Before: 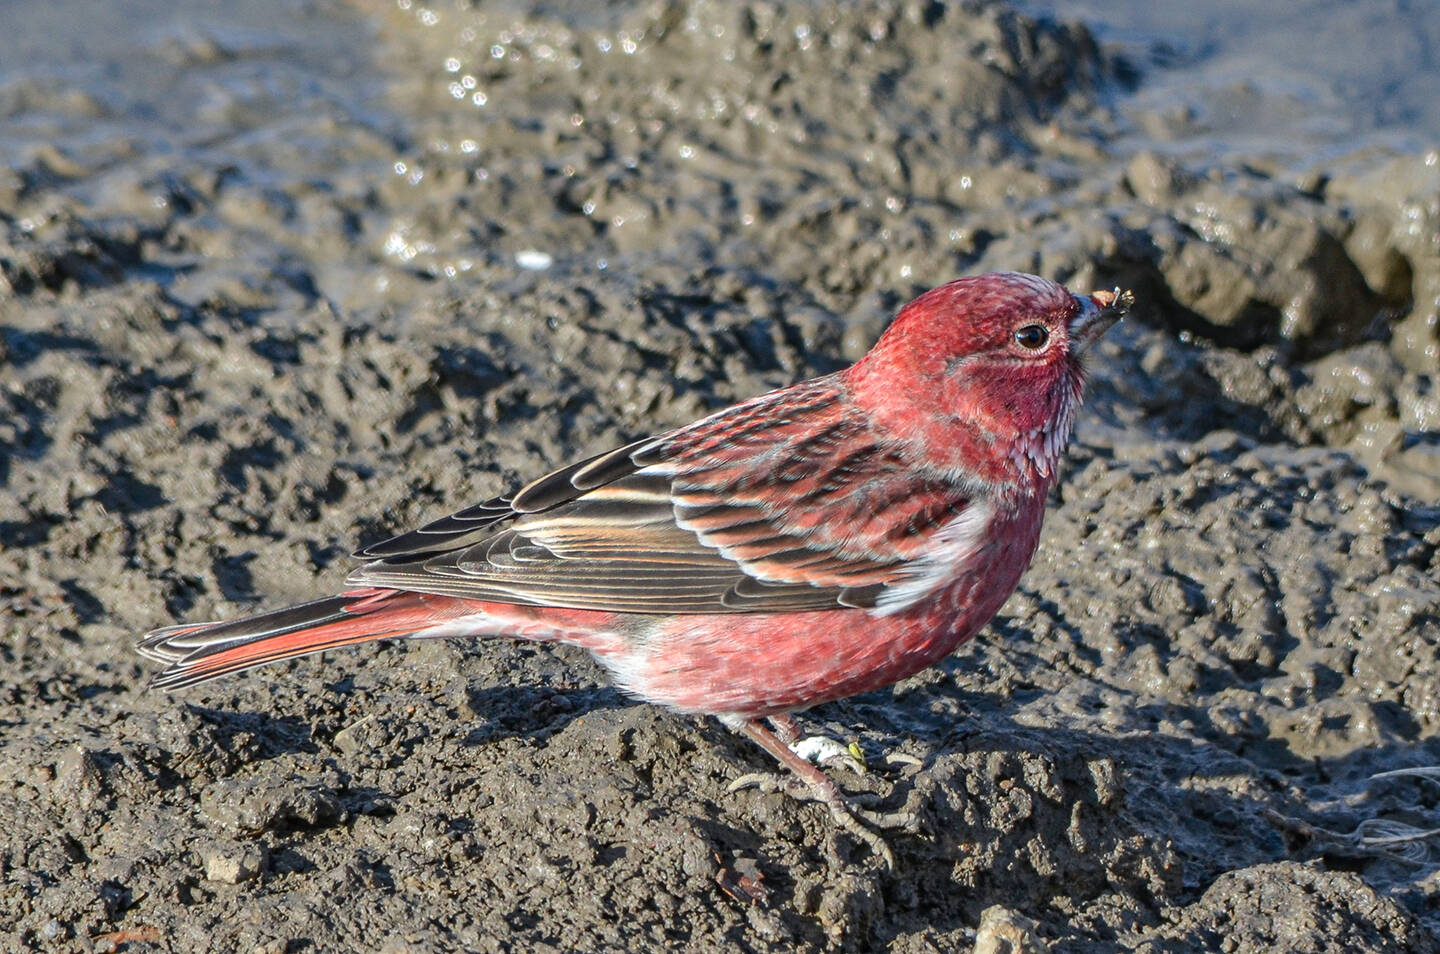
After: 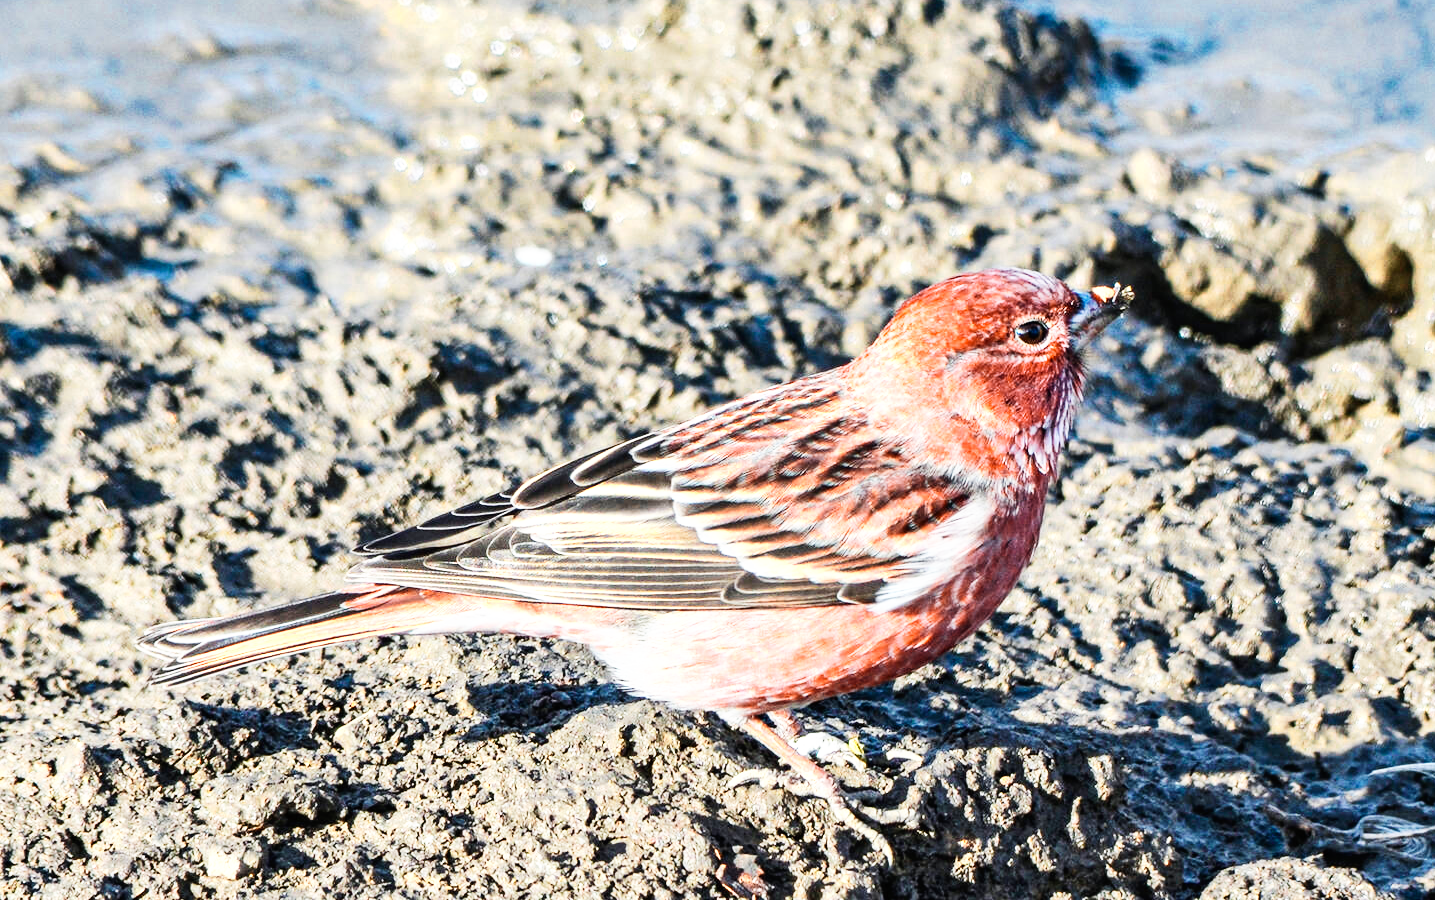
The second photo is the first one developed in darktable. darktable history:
crop: top 0.453%, right 0.256%, bottom 5.086%
base curve: curves: ch0 [(0, 0) (0.007, 0.004) (0.027, 0.03) (0.046, 0.07) (0.207, 0.54) (0.442, 0.872) (0.673, 0.972) (1, 1)], preserve colors none
color zones: curves: ch0 [(0.018, 0.548) (0.197, 0.654) (0.425, 0.447) (0.605, 0.658) (0.732, 0.579)]; ch1 [(0.105, 0.531) (0.224, 0.531) (0.386, 0.39) (0.618, 0.456) (0.732, 0.456) (0.956, 0.421)]; ch2 [(0.039, 0.583) (0.215, 0.465) (0.399, 0.544) (0.465, 0.548) (0.614, 0.447) (0.724, 0.43) (0.882, 0.623) (0.956, 0.632)]
